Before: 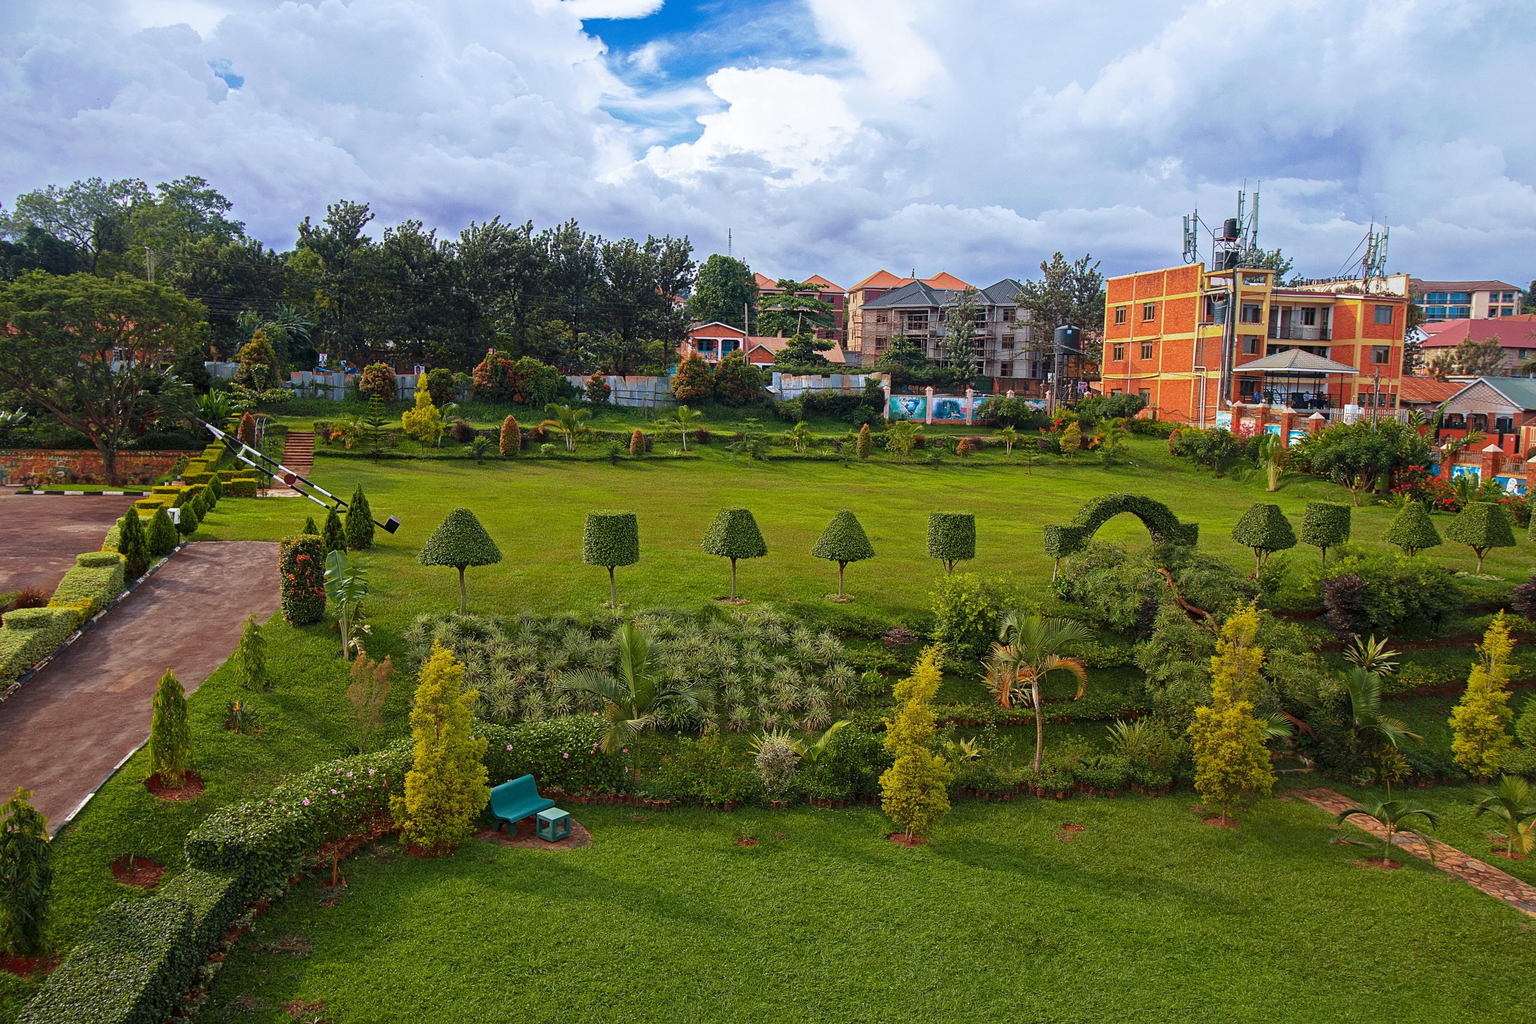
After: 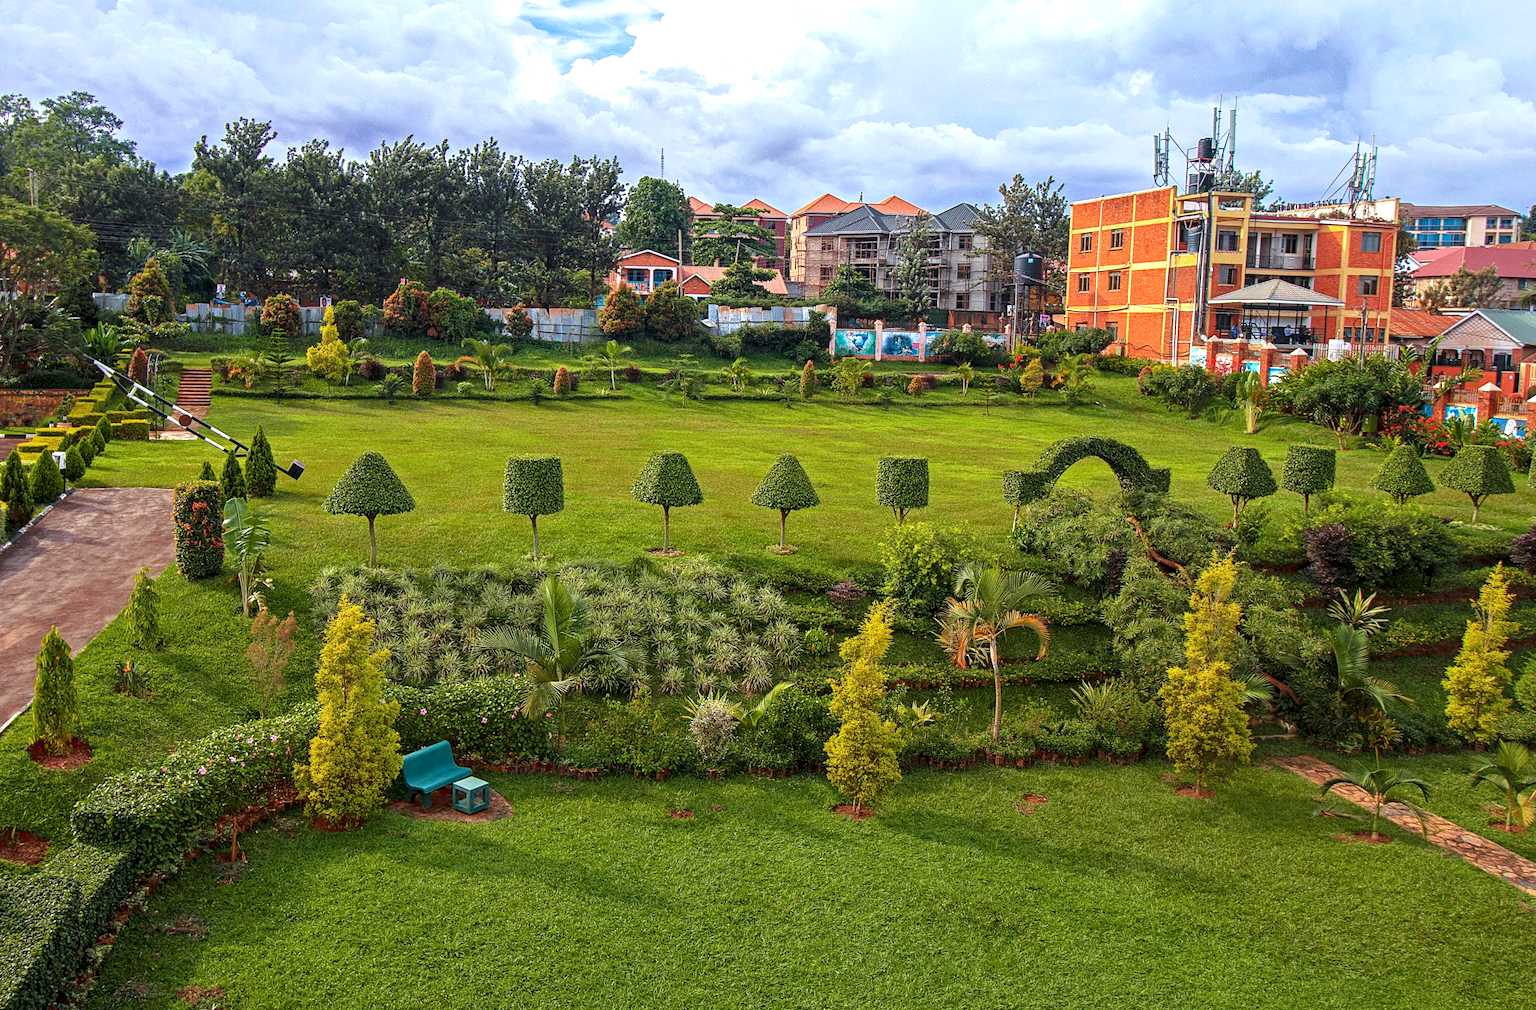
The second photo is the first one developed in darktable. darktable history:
local contrast: on, module defaults
crop and rotate: left 7.812%, top 9.008%
exposure: black level correction 0.001, exposure 0.498 EV, compensate highlight preservation false
